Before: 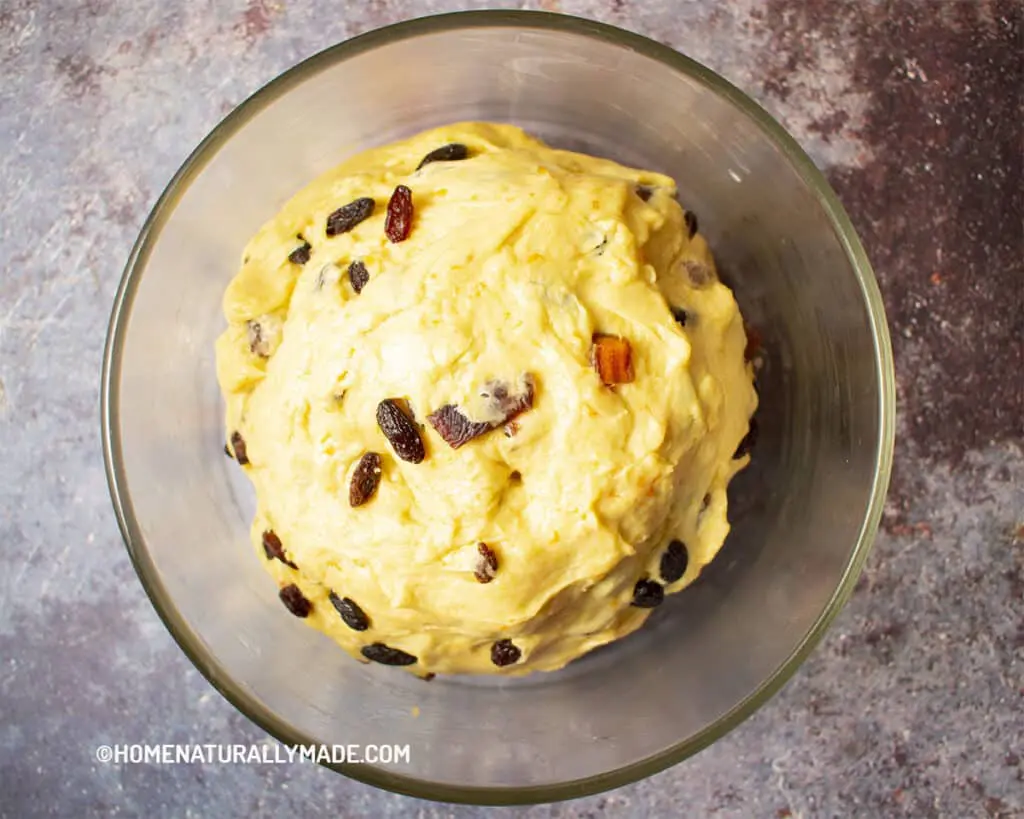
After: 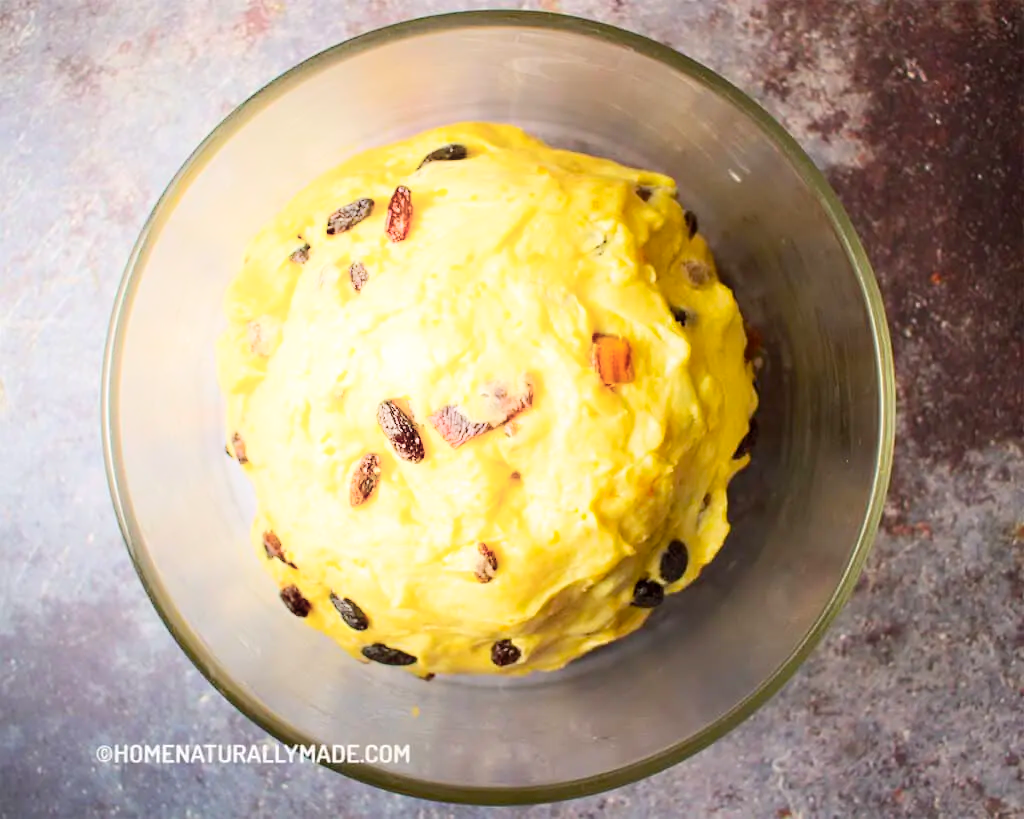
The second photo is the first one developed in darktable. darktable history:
color balance rgb: perceptual saturation grading › global saturation 25%, global vibrance 10%
shadows and highlights: shadows -54.3, highlights 86.09, soften with gaussian
